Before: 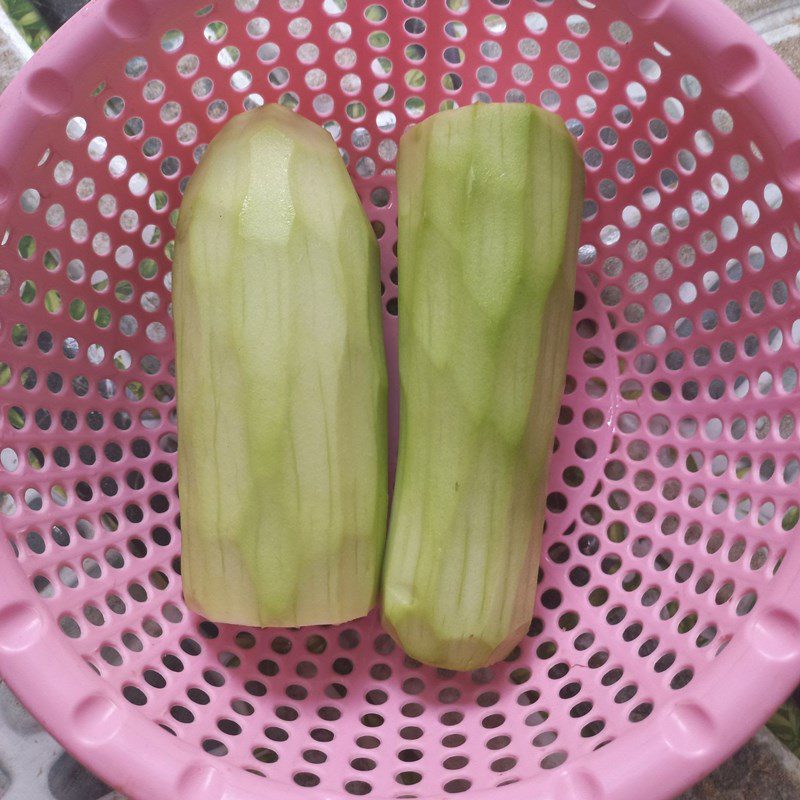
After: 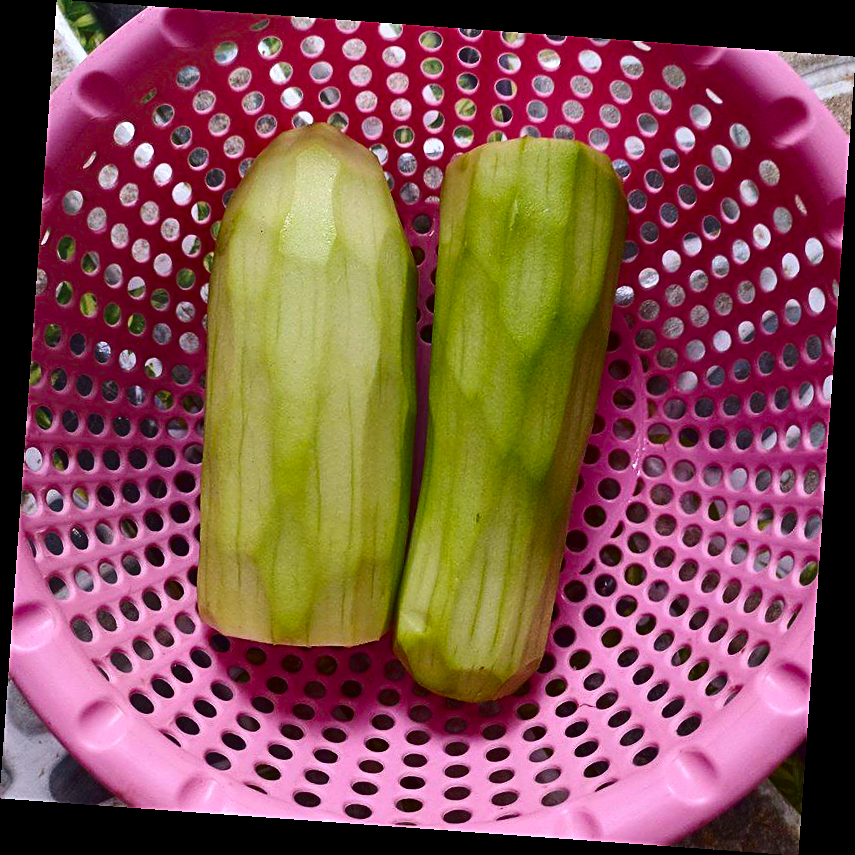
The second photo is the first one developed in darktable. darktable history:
sharpen: on, module defaults
contrast brightness saturation: contrast 0.24, brightness -0.24, saturation 0.14
rotate and perspective: rotation 4.1°, automatic cropping off
color balance rgb: perceptual saturation grading › global saturation 30%, global vibrance 20%
